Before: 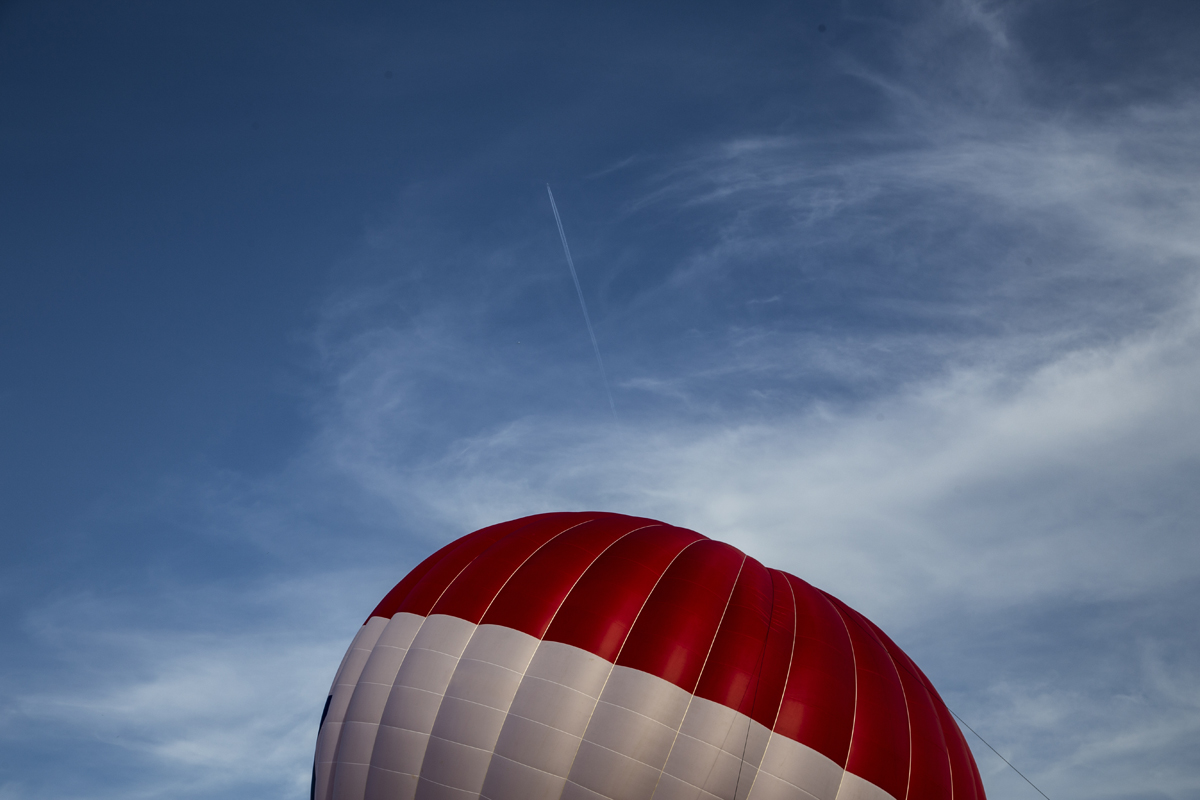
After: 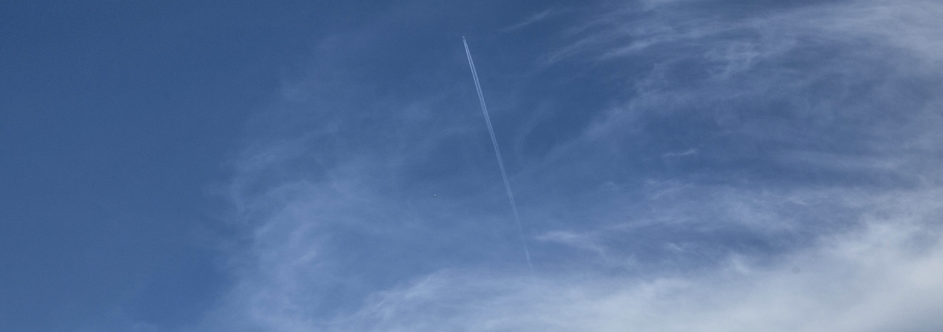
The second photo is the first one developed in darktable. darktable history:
rotate and perspective: crop left 0, crop top 0
tone curve: curves: ch0 [(0, 0.039) (0.104, 0.094) (0.285, 0.301) (0.689, 0.764) (0.89, 0.926) (0.994, 0.971)]; ch1 [(0, 0) (0.337, 0.249) (0.437, 0.411) (0.485, 0.487) (0.515, 0.514) (0.566, 0.563) (0.641, 0.655) (1, 1)]; ch2 [(0, 0) (0.314, 0.301) (0.421, 0.411) (0.502, 0.505) (0.528, 0.54) (0.557, 0.555) (0.612, 0.583) (0.722, 0.67) (1, 1)], color space Lab, independent channels, preserve colors none
crop: left 7.036%, top 18.398%, right 14.379%, bottom 40.043%
local contrast: detail 110%
shadows and highlights: shadows 60, soften with gaussian
